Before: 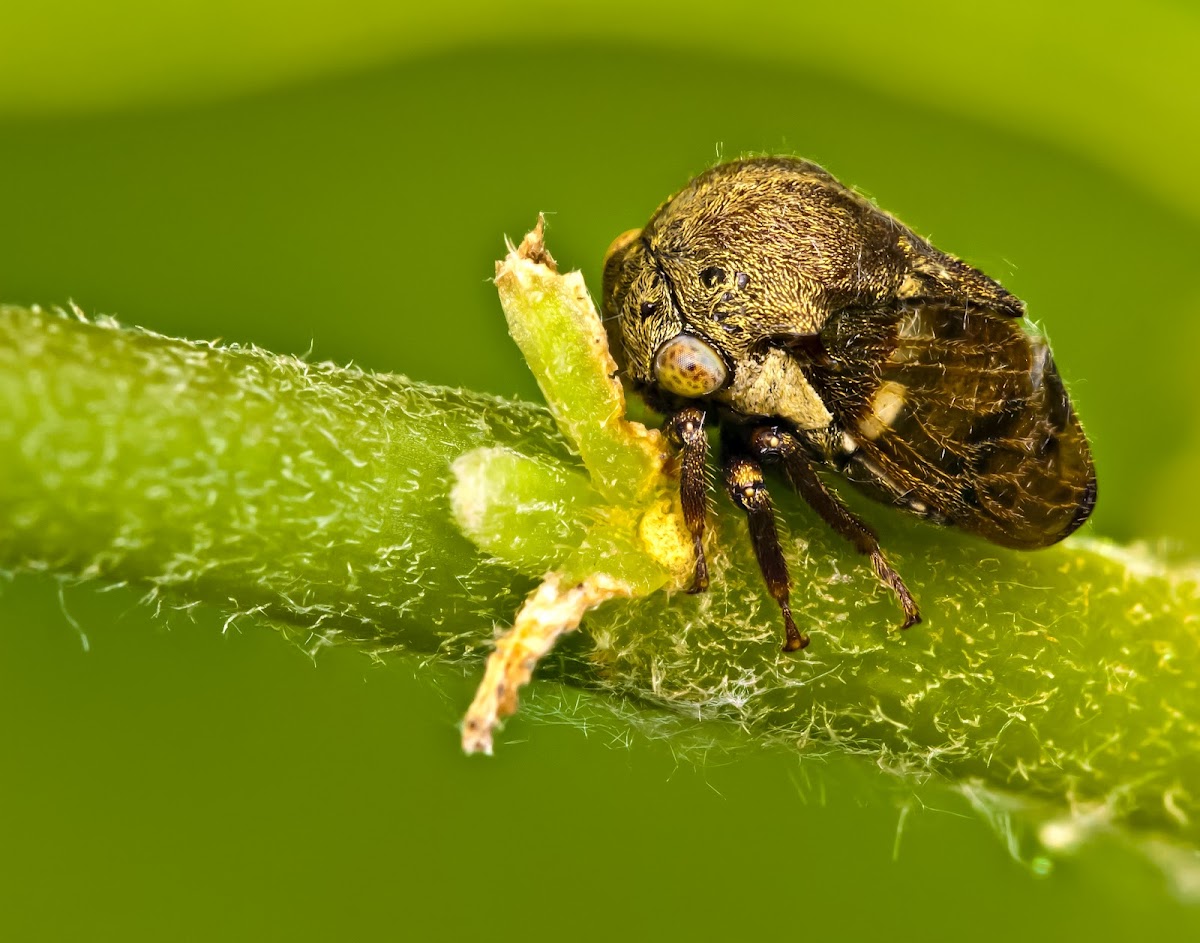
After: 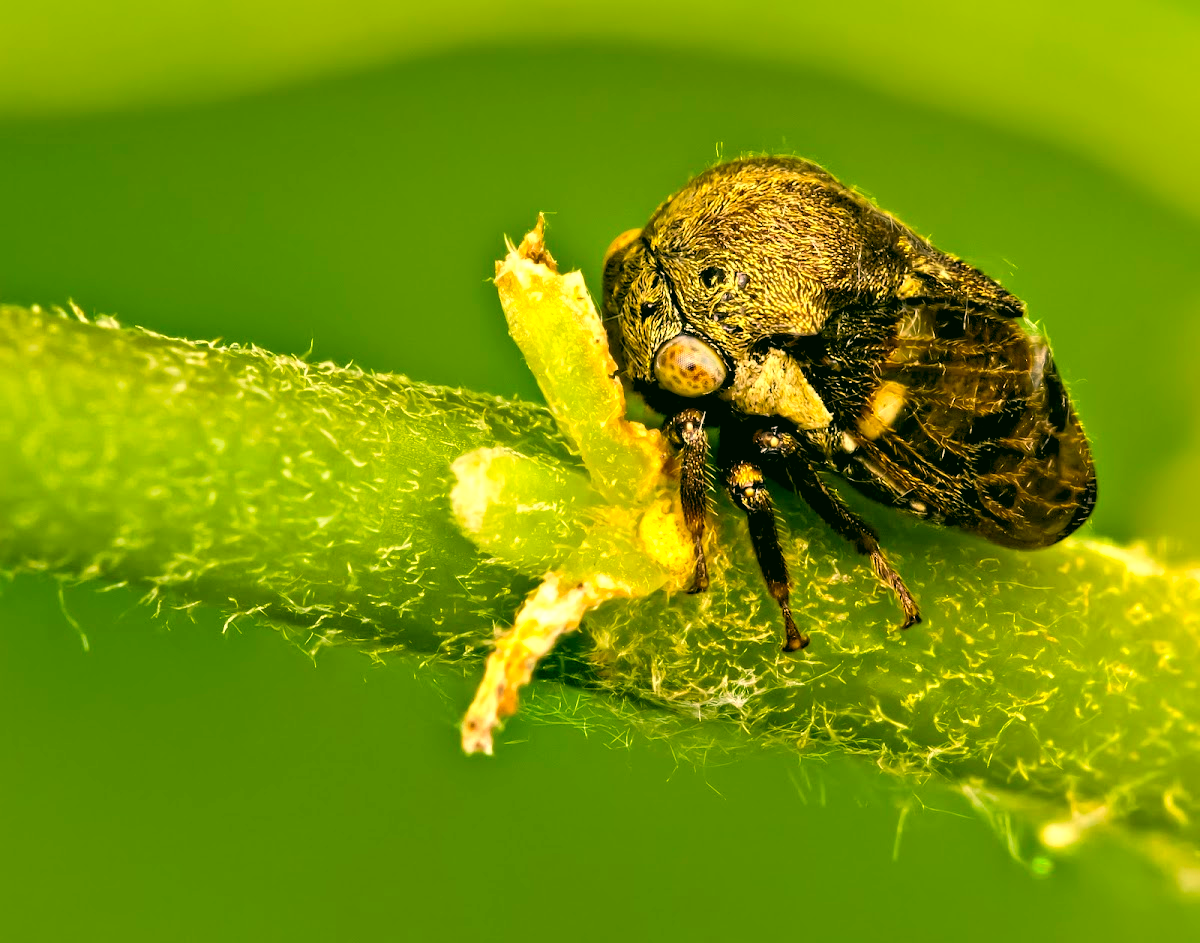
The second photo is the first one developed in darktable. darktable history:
rgb levels: levels [[0.01, 0.419, 0.839], [0, 0.5, 1], [0, 0.5, 1]]
color correction: highlights a* 5.3, highlights b* 24.26, shadows a* -15.58, shadows b* 4.02
